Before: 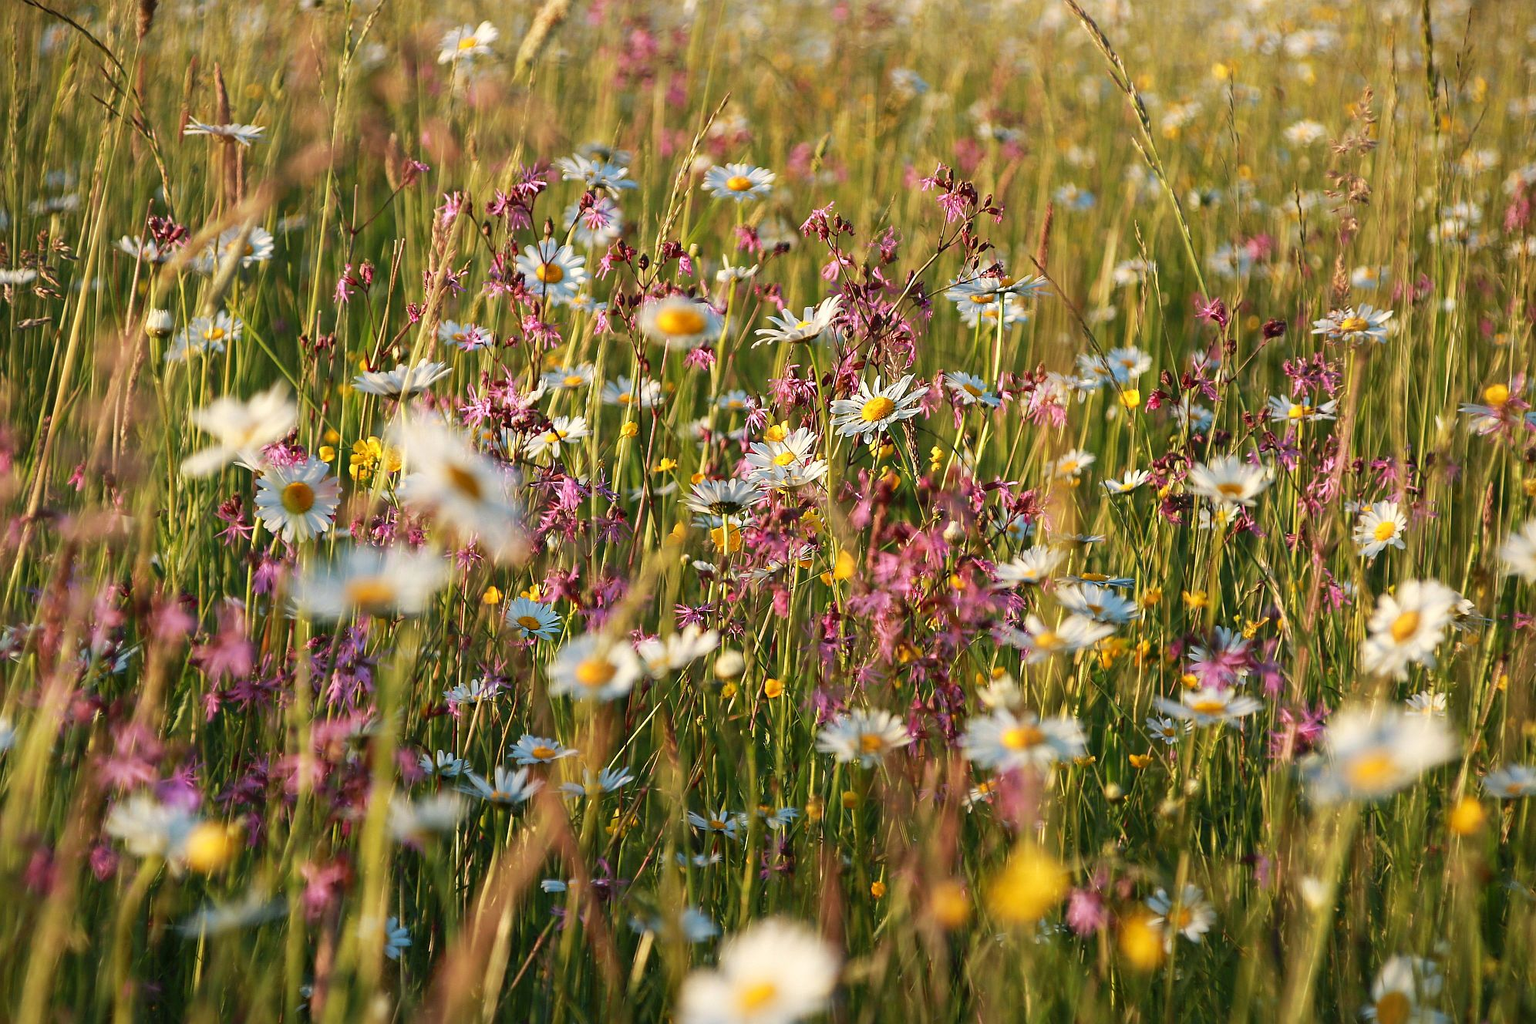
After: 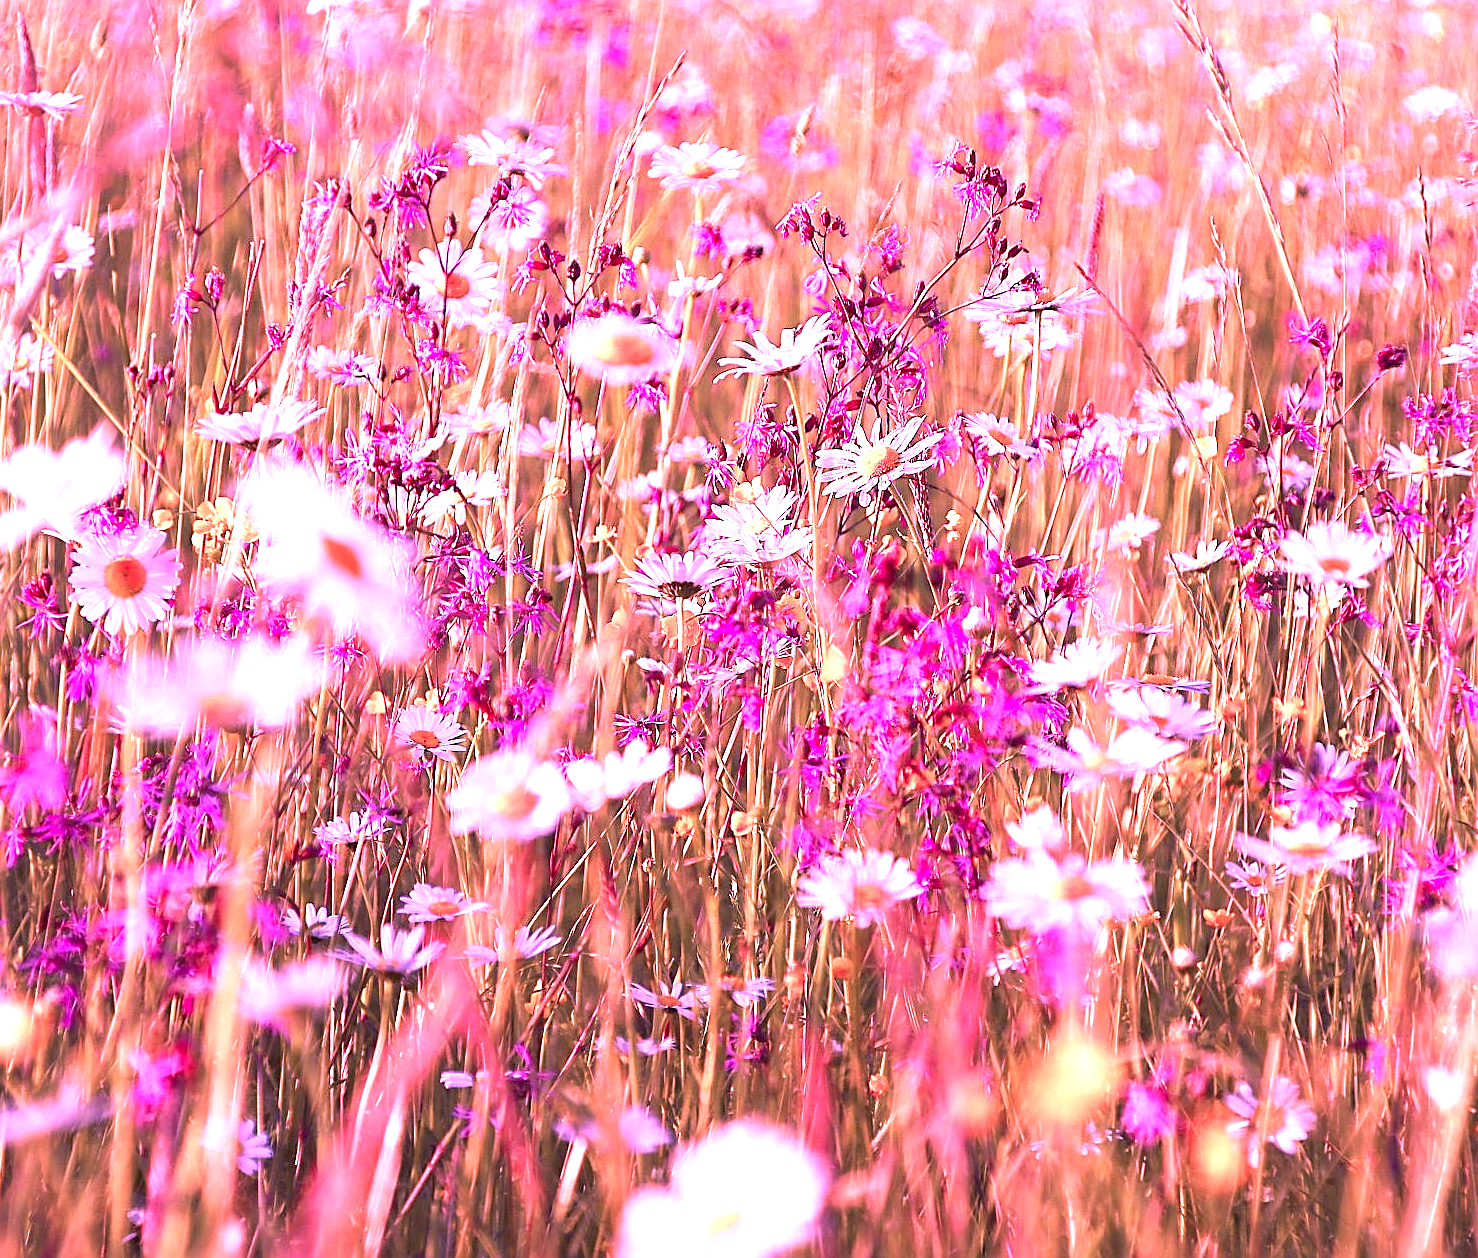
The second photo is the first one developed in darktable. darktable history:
crop and rotate: left 13.15%, top 5.251%, right 12.609%
sharpen: on, module defaults
color calibration: illuminant custom, x 0.261, y 0.521, temperature 7054.11 K
exposure: black level correction 0, exposure 1.5 EV, compensate exposure bias true, compensate highlight preservation false
